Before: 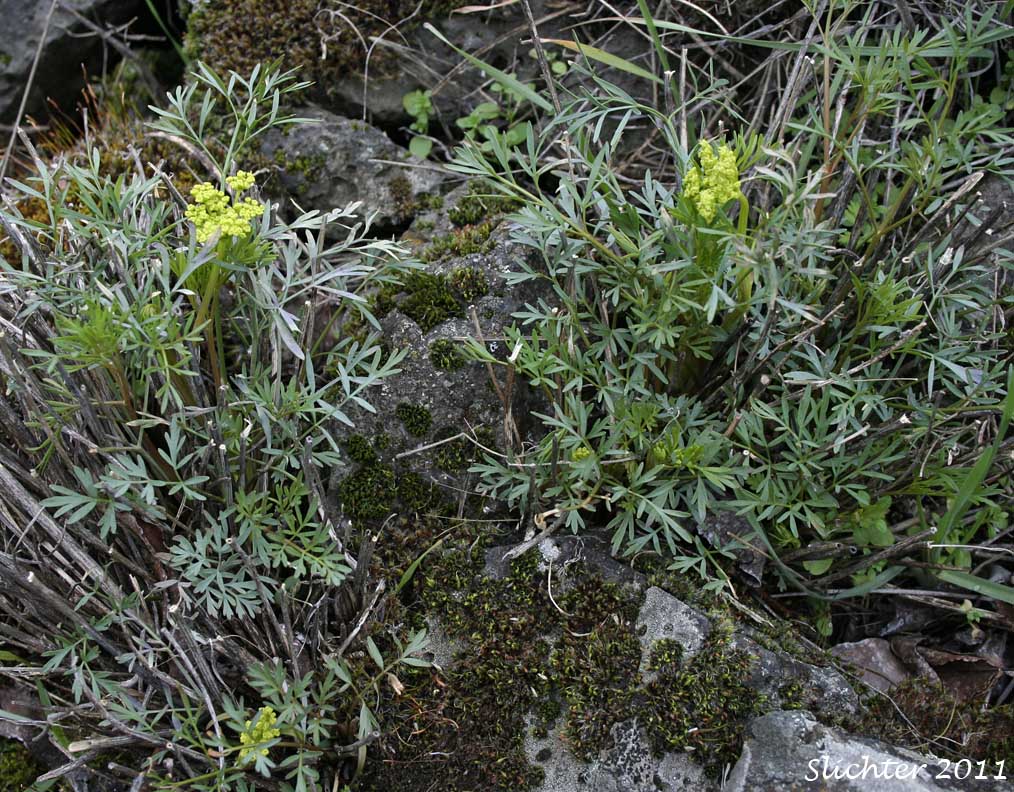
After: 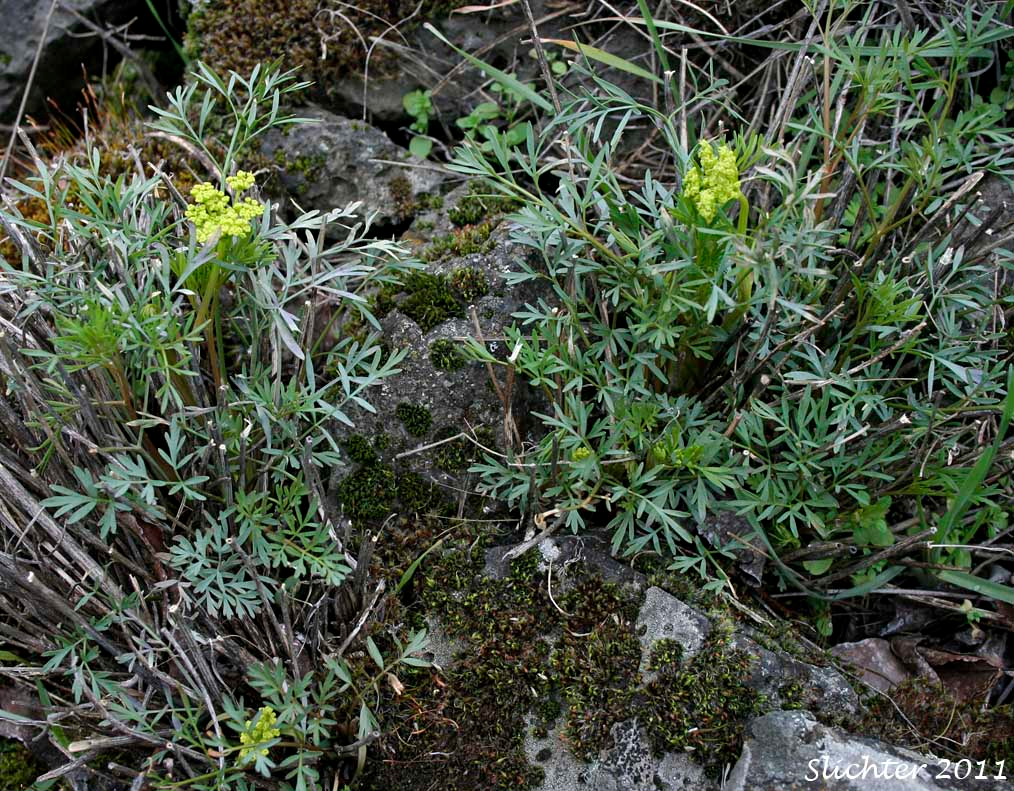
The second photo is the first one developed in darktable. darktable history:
crop: bottom 0.055%
contrast equalizer: y [[0.546, 0.552, 0.554, 0.554, 0.552, 0.546], [0.5 ×6], [0.5 ×6], [0 ×6], [0 ×6]], mix 0.133
